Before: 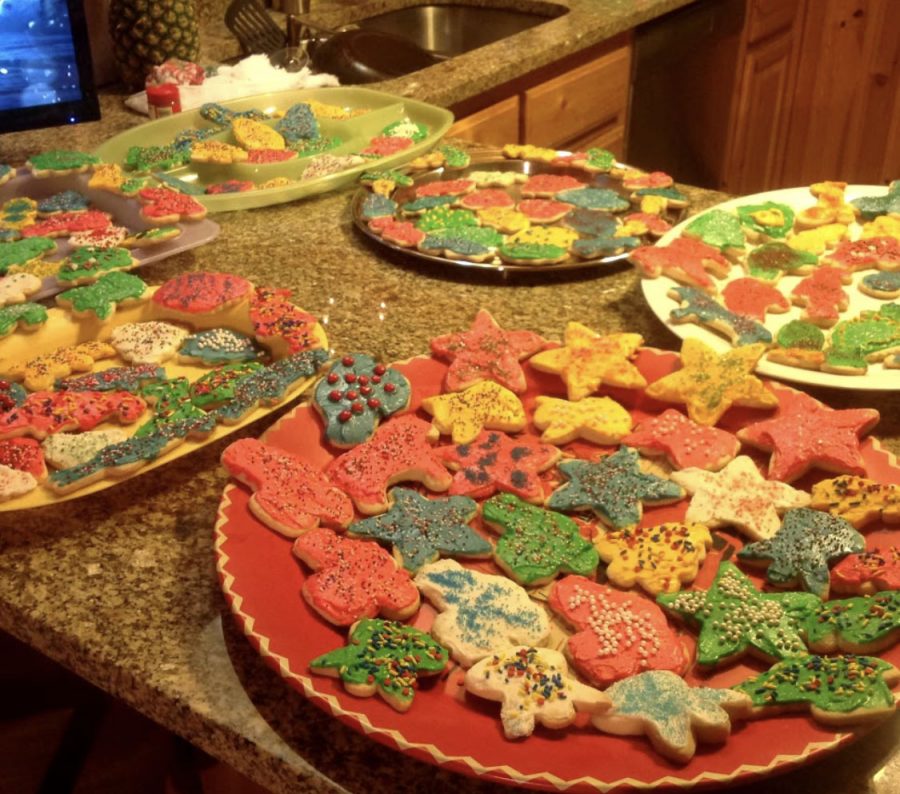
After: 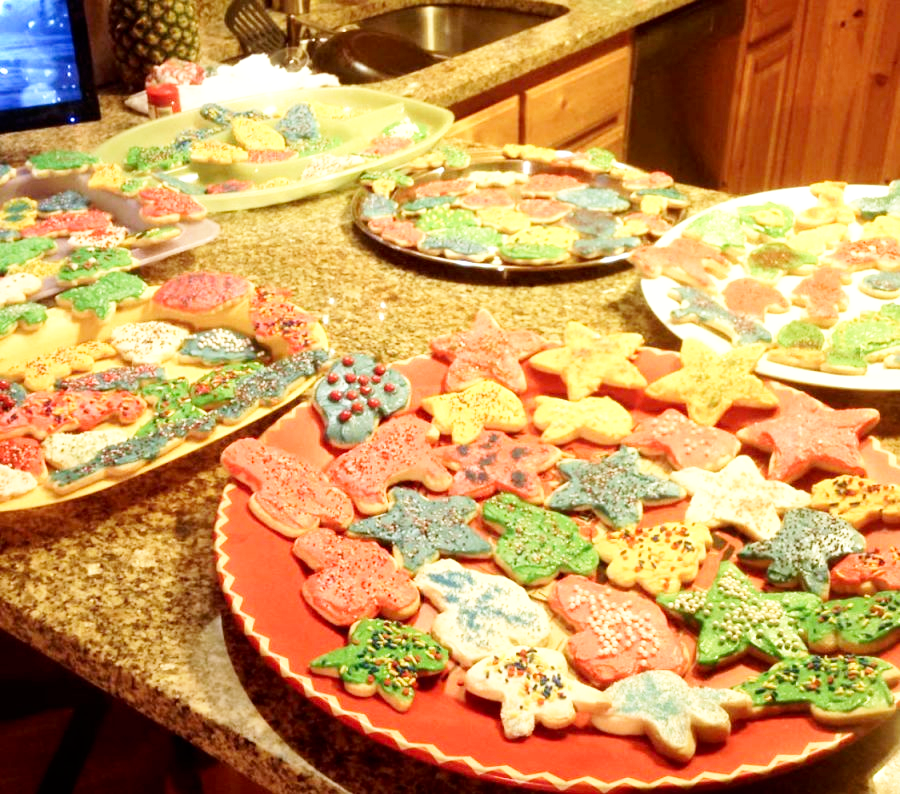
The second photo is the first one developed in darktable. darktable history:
white balance: red 0.954, blue 1.079
base curve: curves: ch0 [(0, 0) (0.005, 0.002) (0.15, 0.3) (0.4, 0.7) (0.75, 0.95) (1, 1)], preserve colors none
exposure: exposure 0.6 EV, compensate highlight preservation false
